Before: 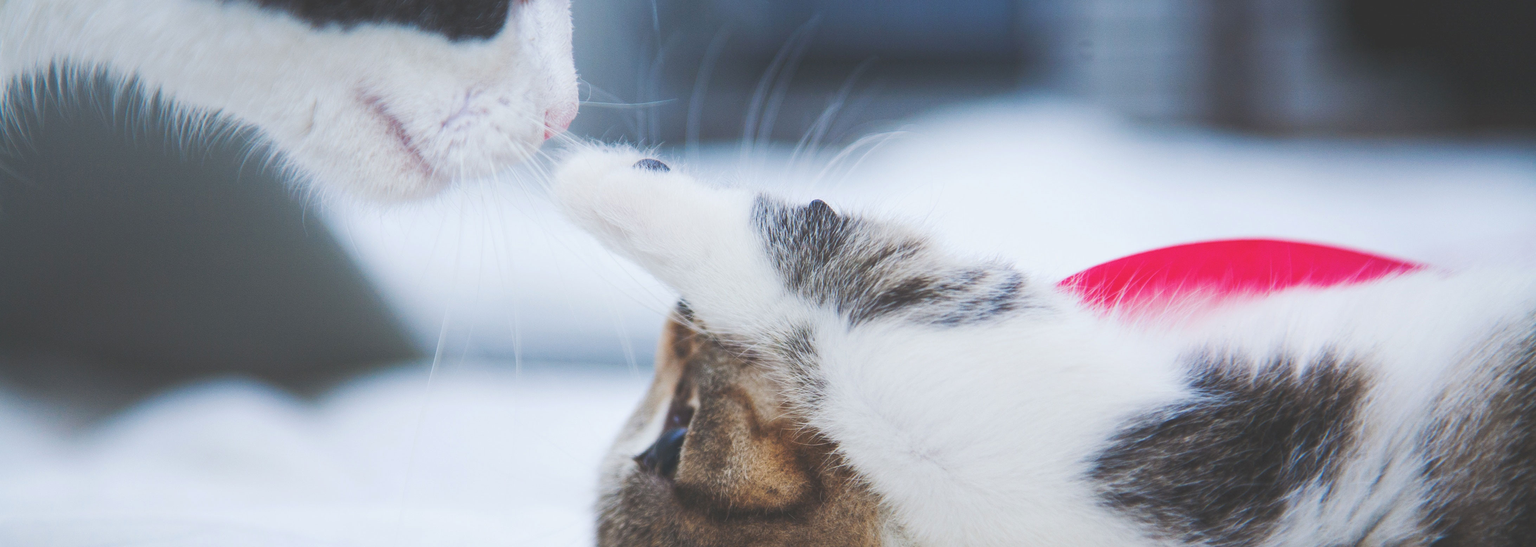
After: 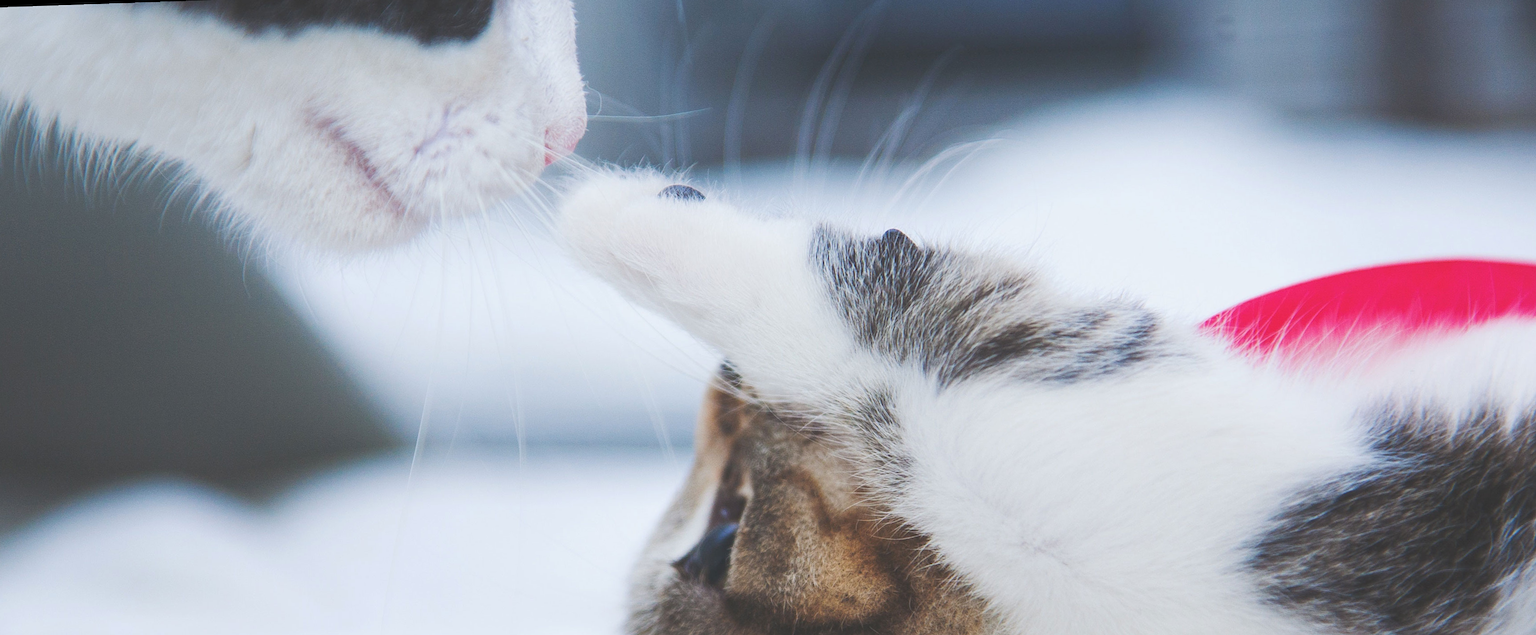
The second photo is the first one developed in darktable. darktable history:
rotate and perspective: rotation -1°, crop left 0.011, crop right 0.989, crop top 0.025, crop bottom 0.975
crop and rotate: angle 1°, left 4.281%, top 0.642%, right 11.383%, bottom 2.486%
sharpen: amount 0.2
